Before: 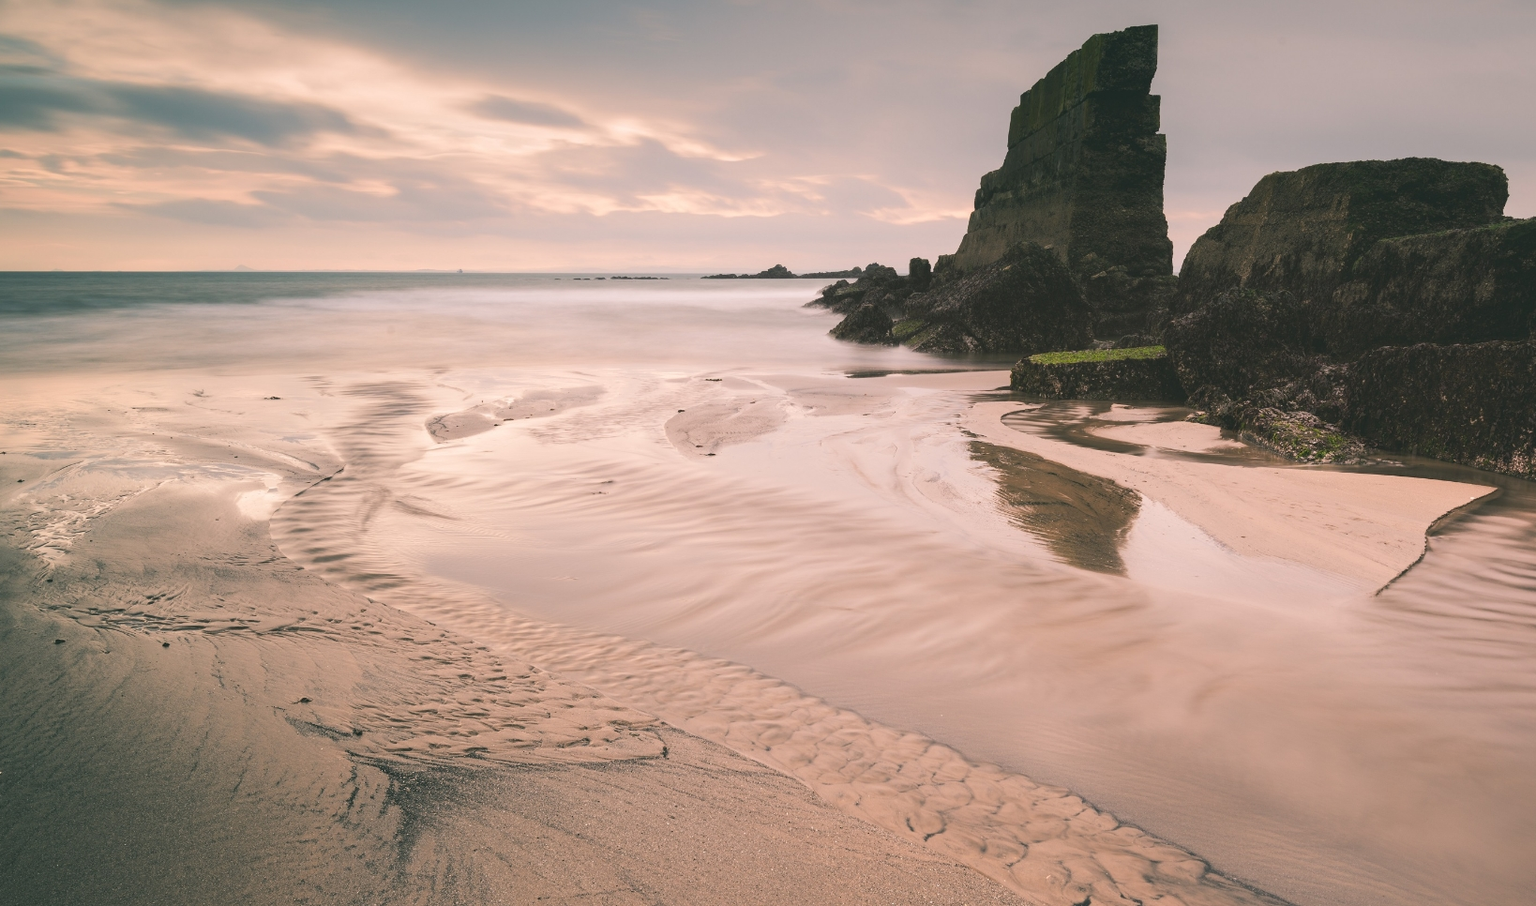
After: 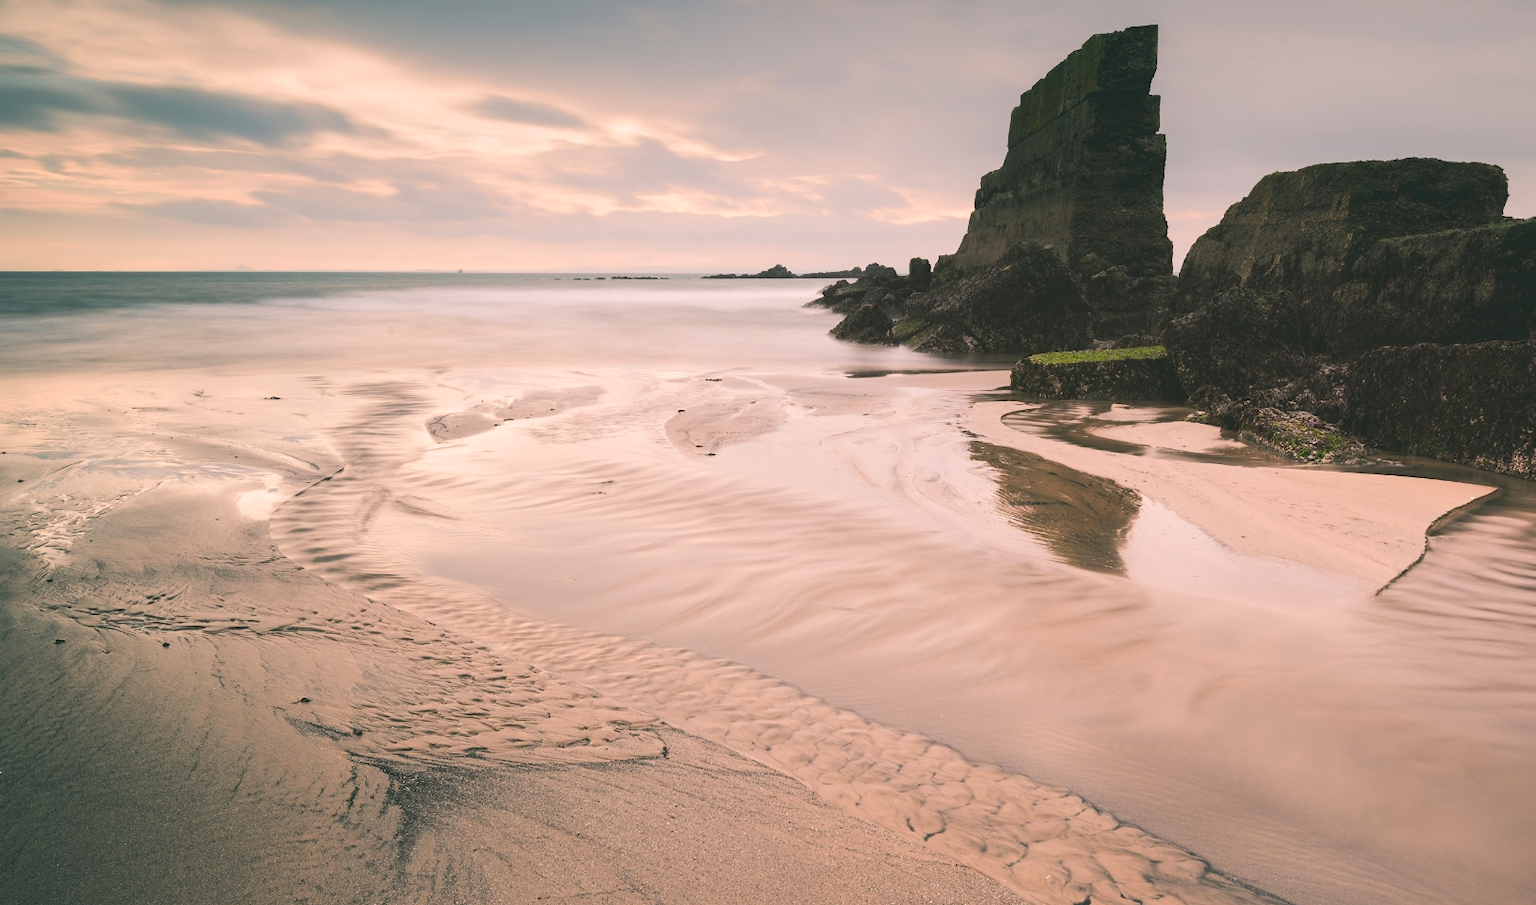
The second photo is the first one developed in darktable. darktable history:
contrast brightness saturation: contrast 0.1, brightness 0.03, saturation 0.09
tone equalizer: on, module defaults
